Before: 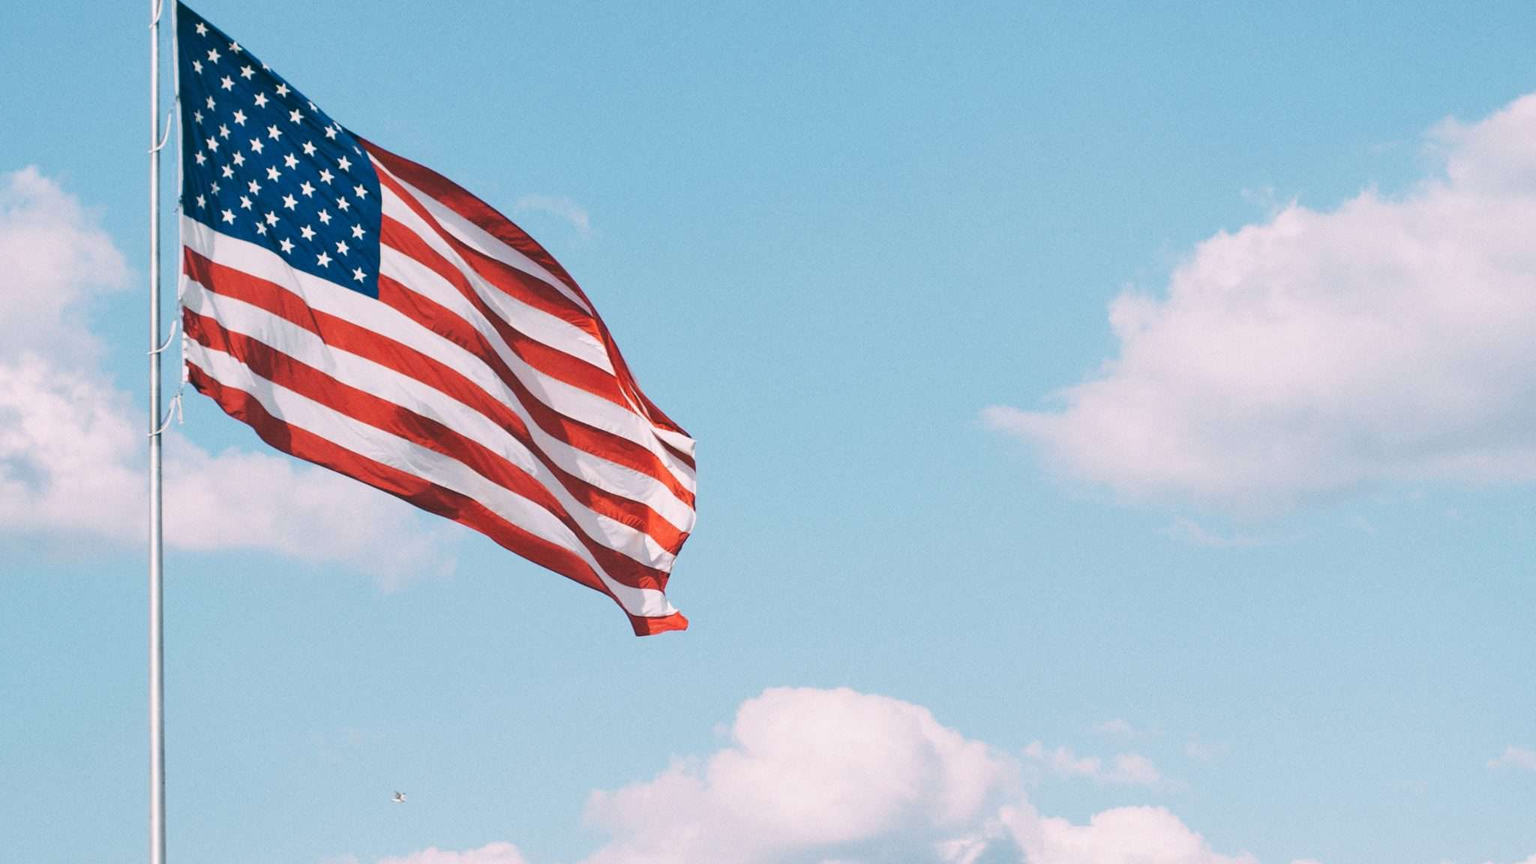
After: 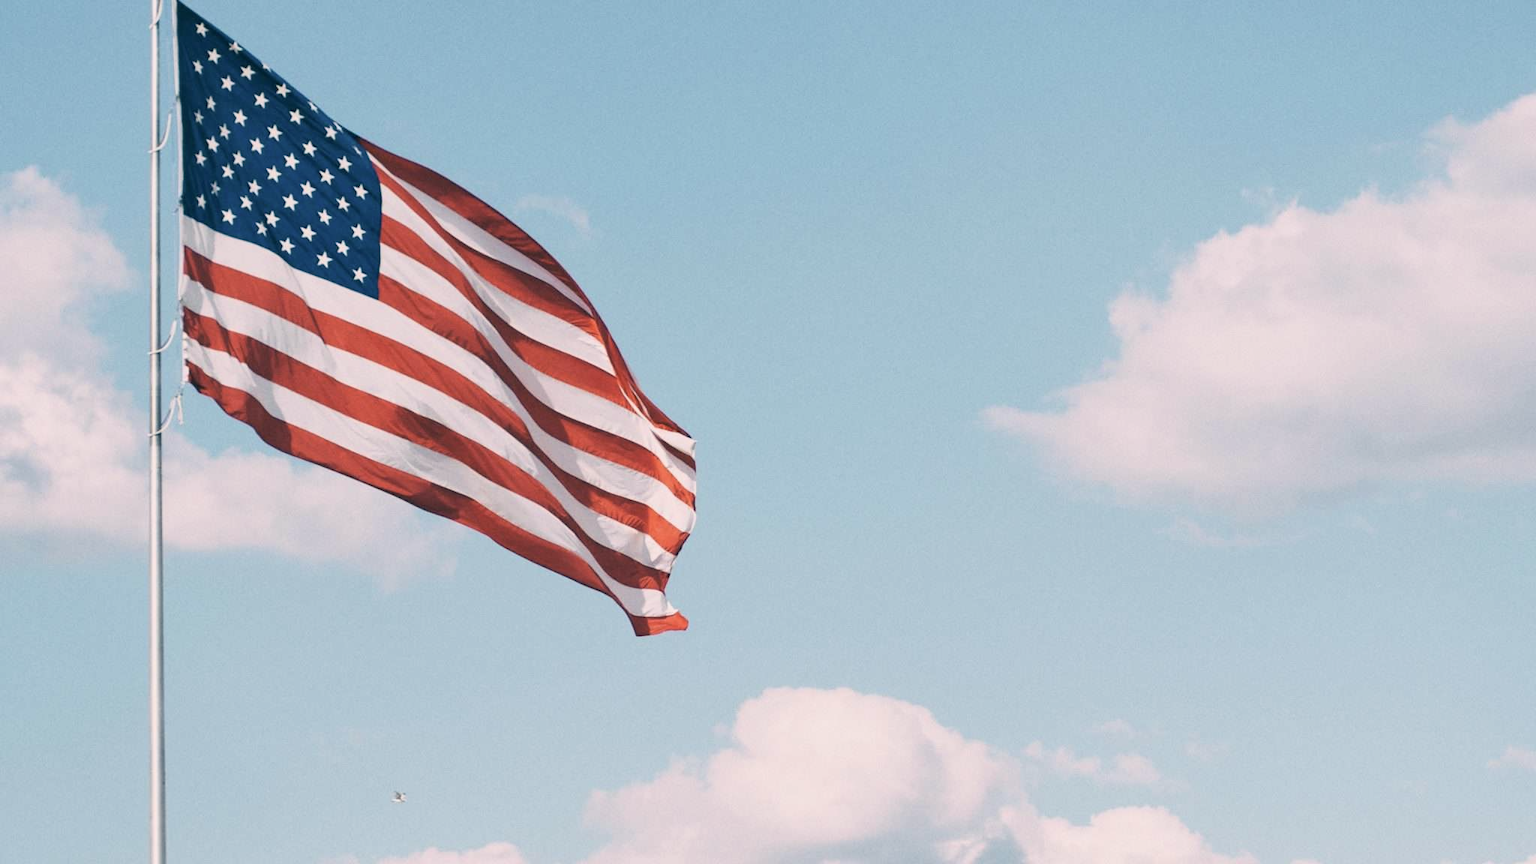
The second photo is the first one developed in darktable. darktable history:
color correction: highlights a* 2.75, highlights b* 5, shadows a* -2.04, shadows b* -4.84, saturation 0.8
filmic rgb: black relative exposure -16 EV, white relative exposure 2.93 EV, hardness 10.04, color science v6 (2022)
